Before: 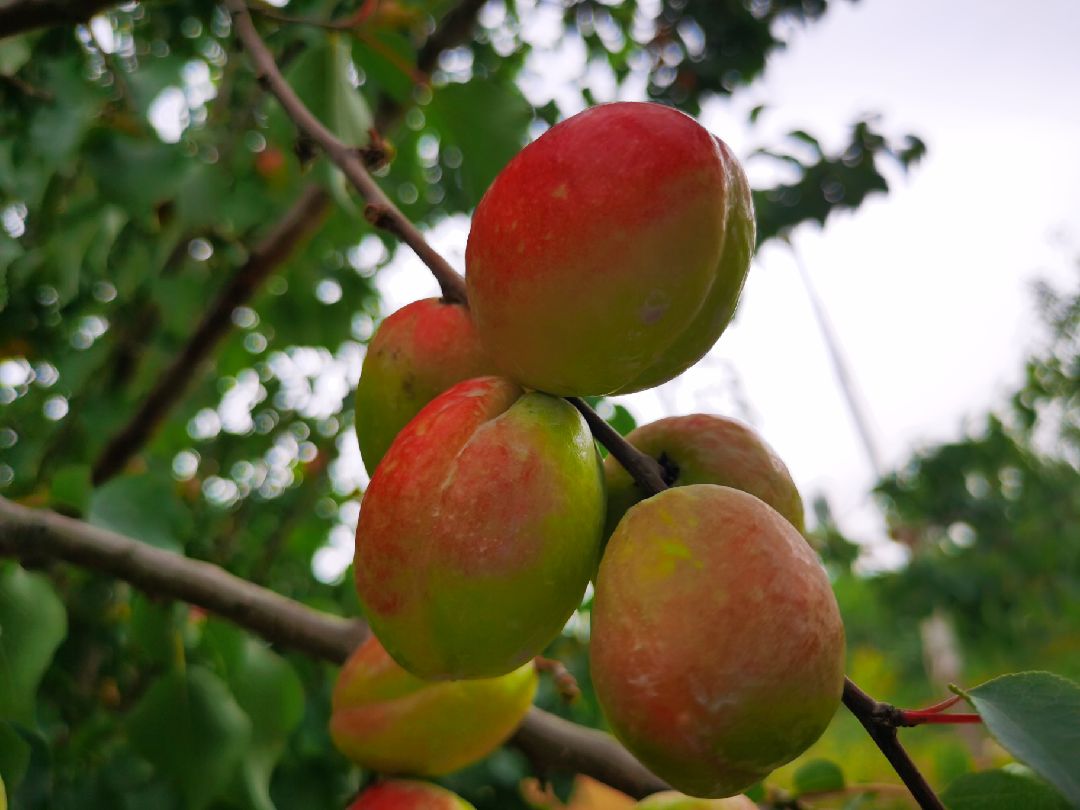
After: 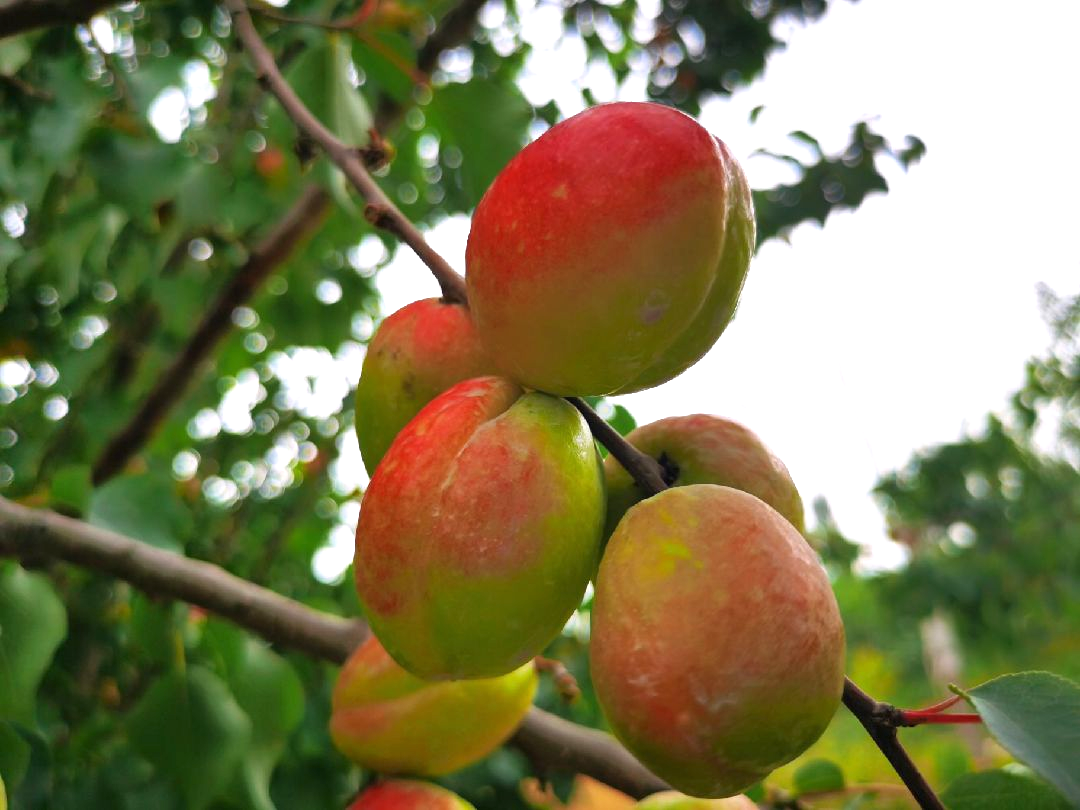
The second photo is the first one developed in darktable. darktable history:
exposure: black level correction 0, exposure 0.702 EV, compensate exposure bias true, compensate highlight preservation false
